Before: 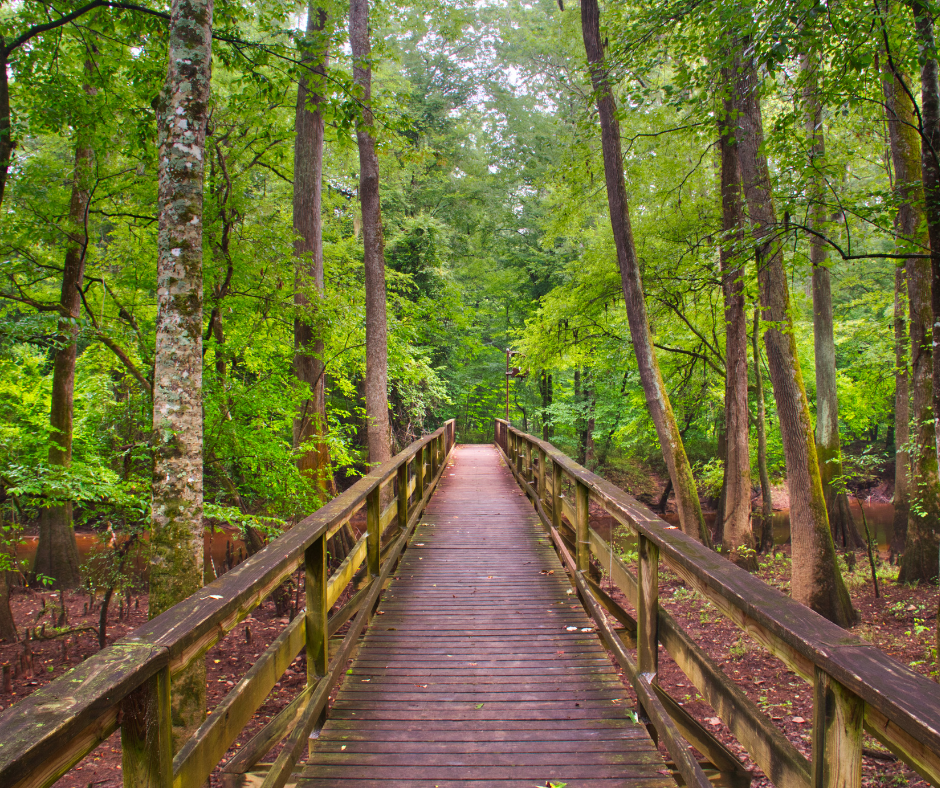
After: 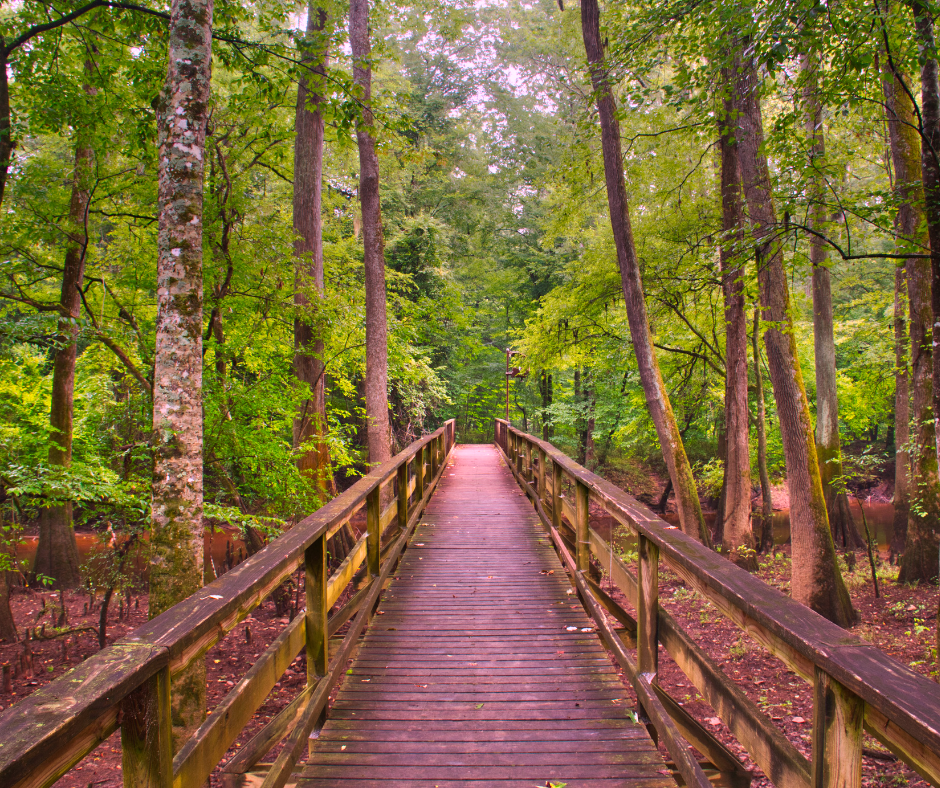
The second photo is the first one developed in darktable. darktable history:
exposure: exposure -0.177 EV, compensate highlight preservation false
white balance: red 1.188, blue 1.11
